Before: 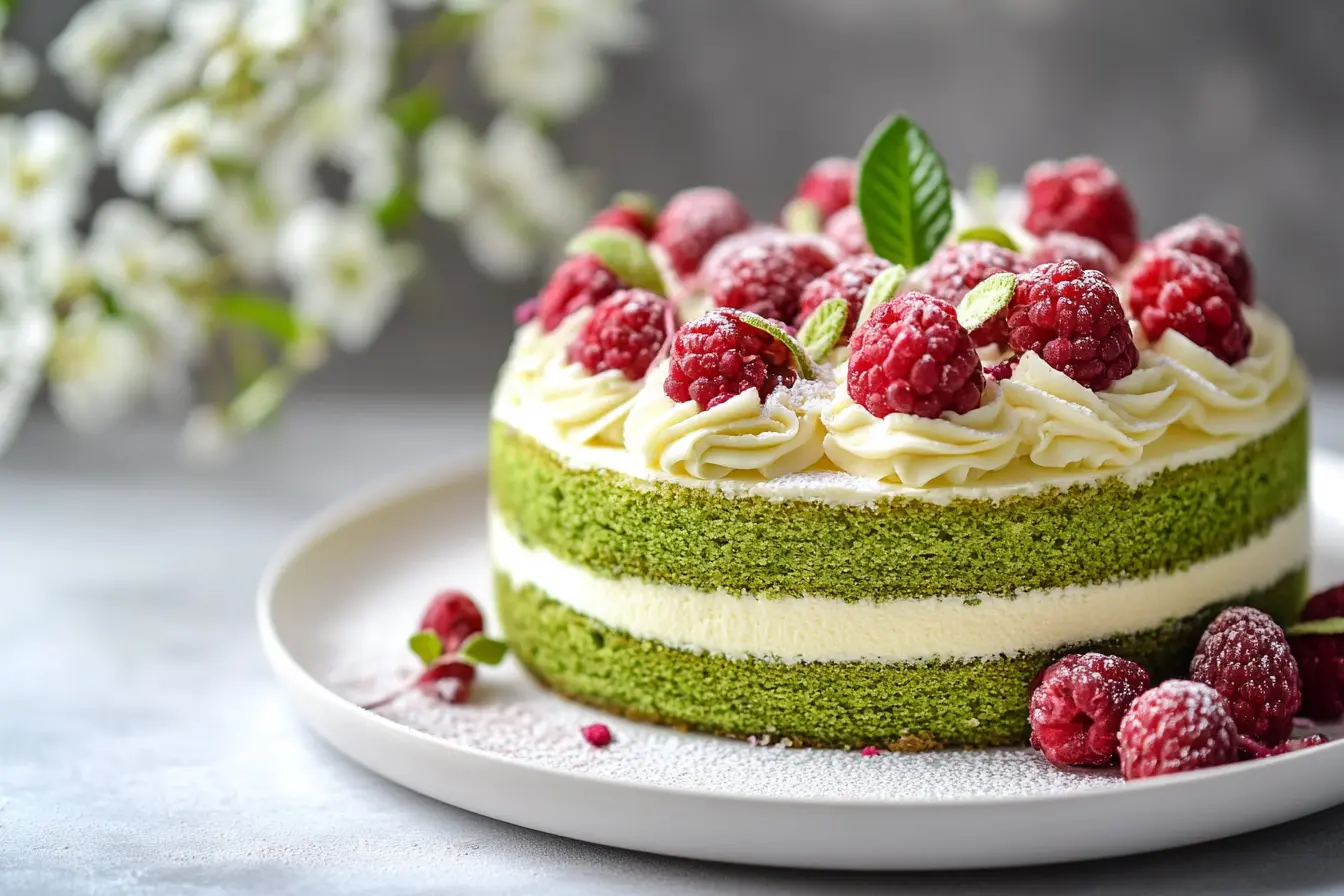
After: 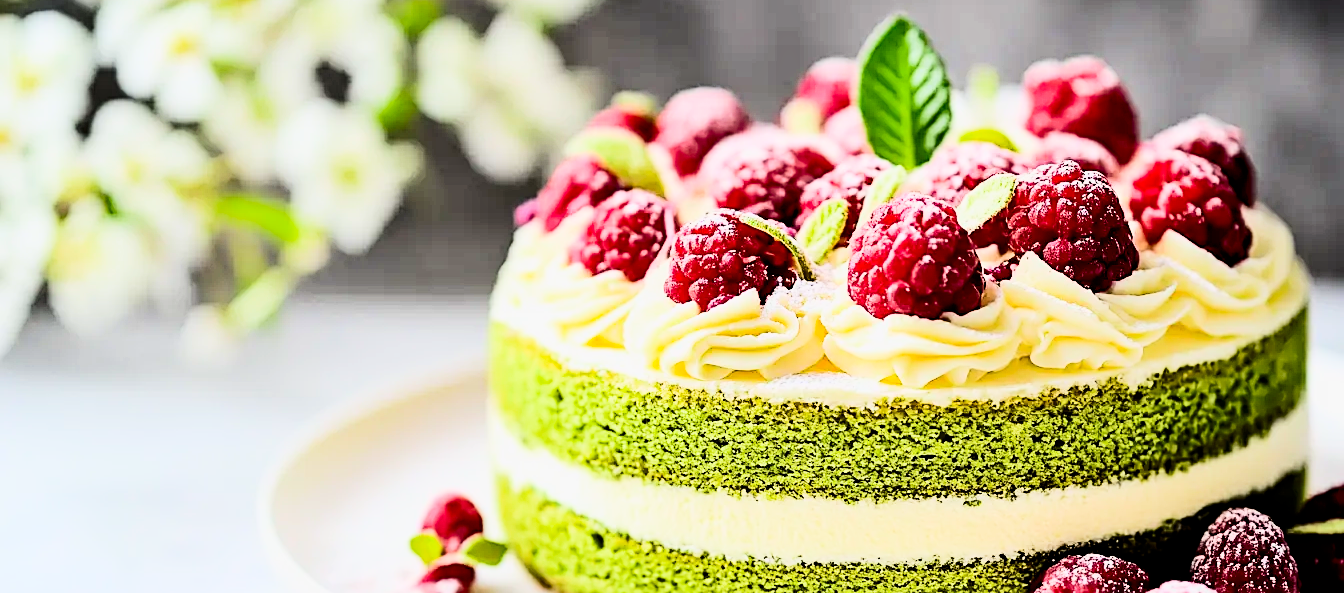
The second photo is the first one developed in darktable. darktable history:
haze removal: compatibility mode true, adaptive false
filmic rgb: black relative exposure -3.22 EV, white relative exposure 7.01 EV, threshold 3 EV, hardness 1.48, contrast 1.342, enable highlight reconstruction true
contrast brightness saturation: contrast 0.415, brightness 0.041, saturation 0.248
sharpen: on, module defaults
exposure: black level correction 0, exposure 0.703 EV, compensate highlight preservation false
crop: top 11.133%, bottom 22.64%
vignetting: fall-off start 116.64%, fall-off radius 59.03%
